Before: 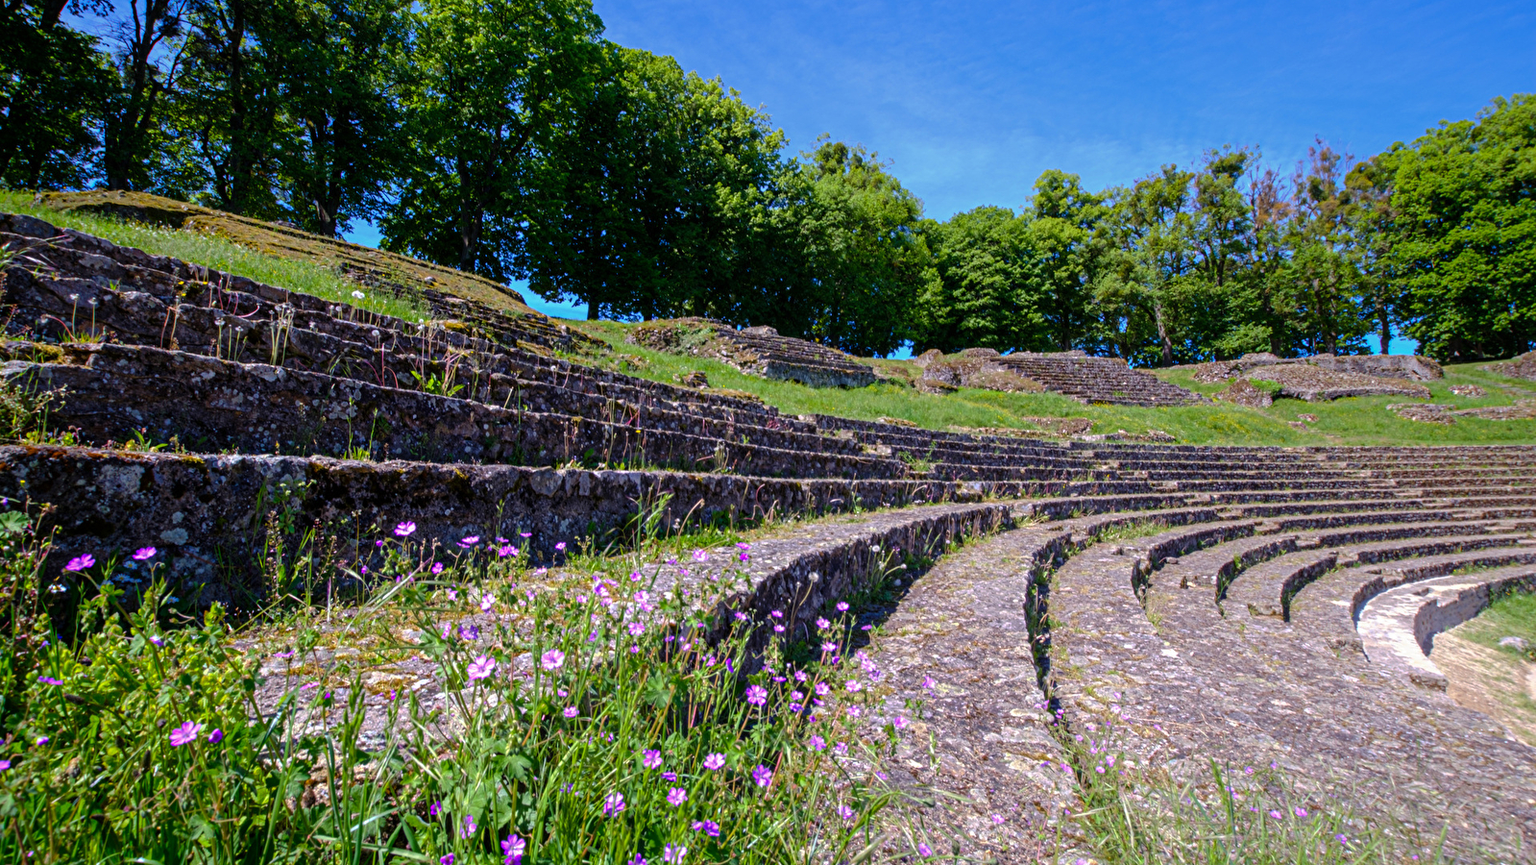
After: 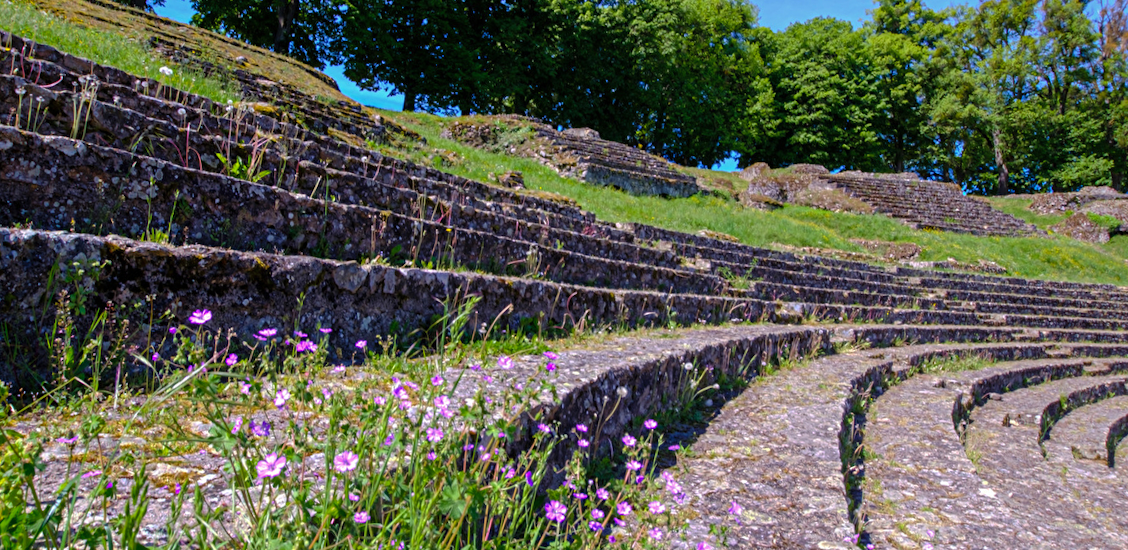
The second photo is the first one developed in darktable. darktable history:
crop and rotate: angle -3.37°, left 9.79%, top 20.73%, right 12.42%, bottom 11.82%
shadows and highlights: shadows 25, highlights -25
color balance rgb: global vibrance 10%
